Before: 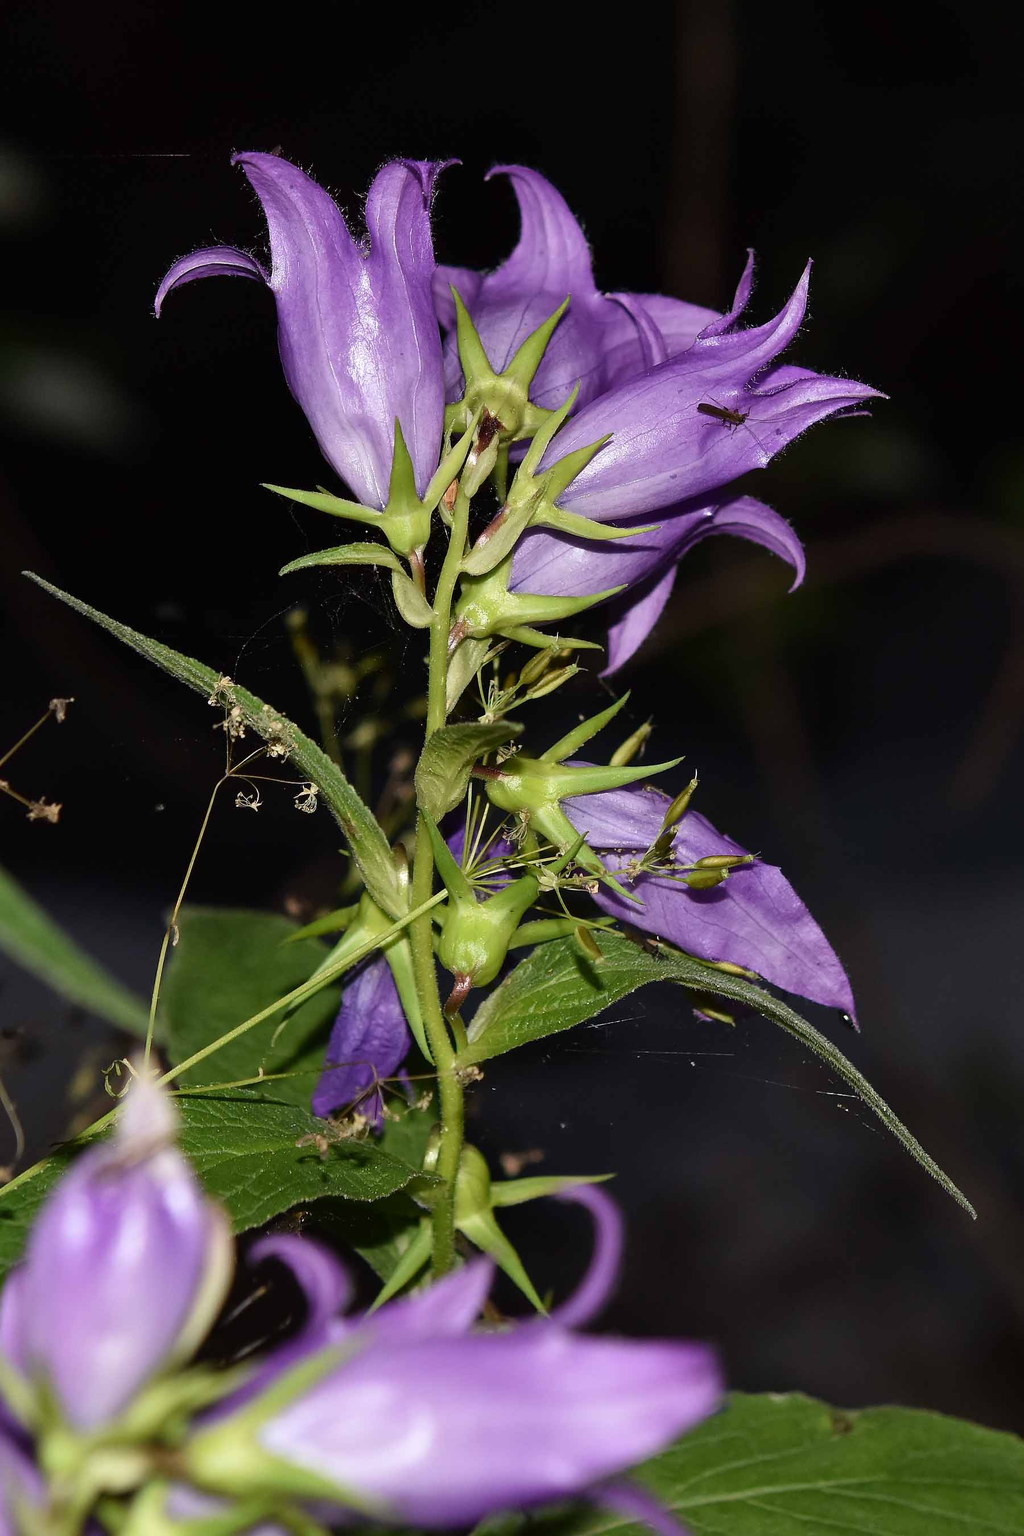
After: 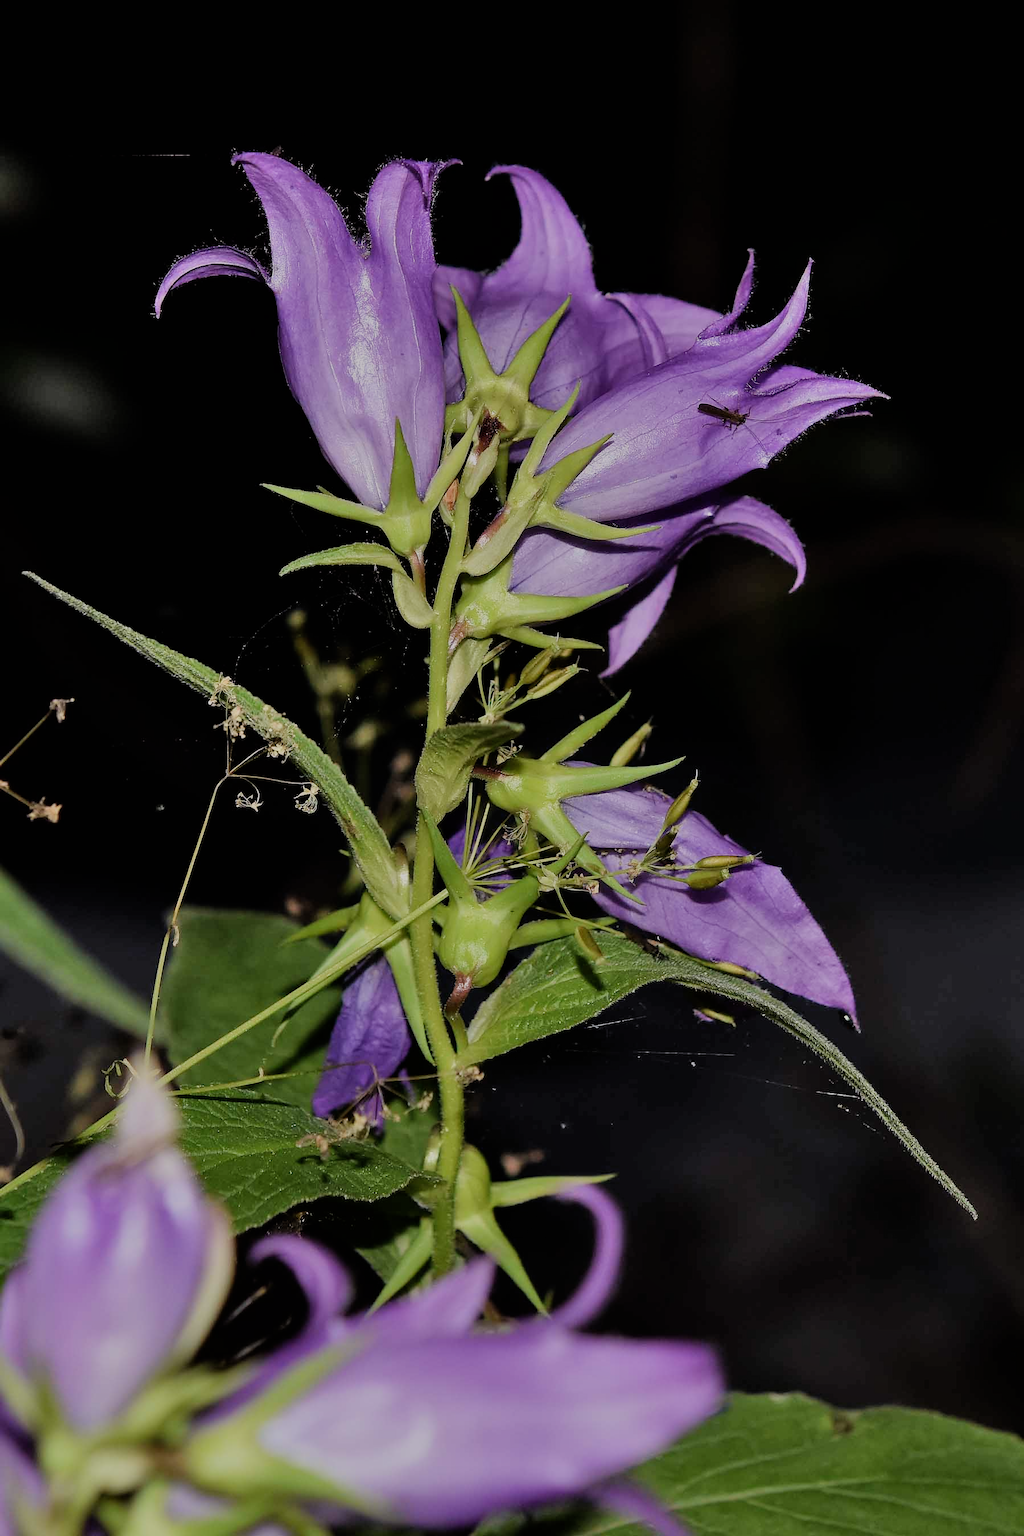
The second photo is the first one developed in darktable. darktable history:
tone equalizer: -8 EV -0.002 EV, -7 EV 0.004 EV, -6 EV -0.021 EV, -5 EV 0.021 EV, -4 EV -0.009 EV, -3 EV 0.03 EV, -2 EV -0.067 EV, -1 EV -0.296 EV, +0 EV -0.561 EV
shadows and highlights: shadows 29.43, highlights -29.65, low approximation 0.01, soften with gaussian
filmic rgb: black relative exposure -7.46 EV, white relative exposure 4.84 EV, hardness 3.4
